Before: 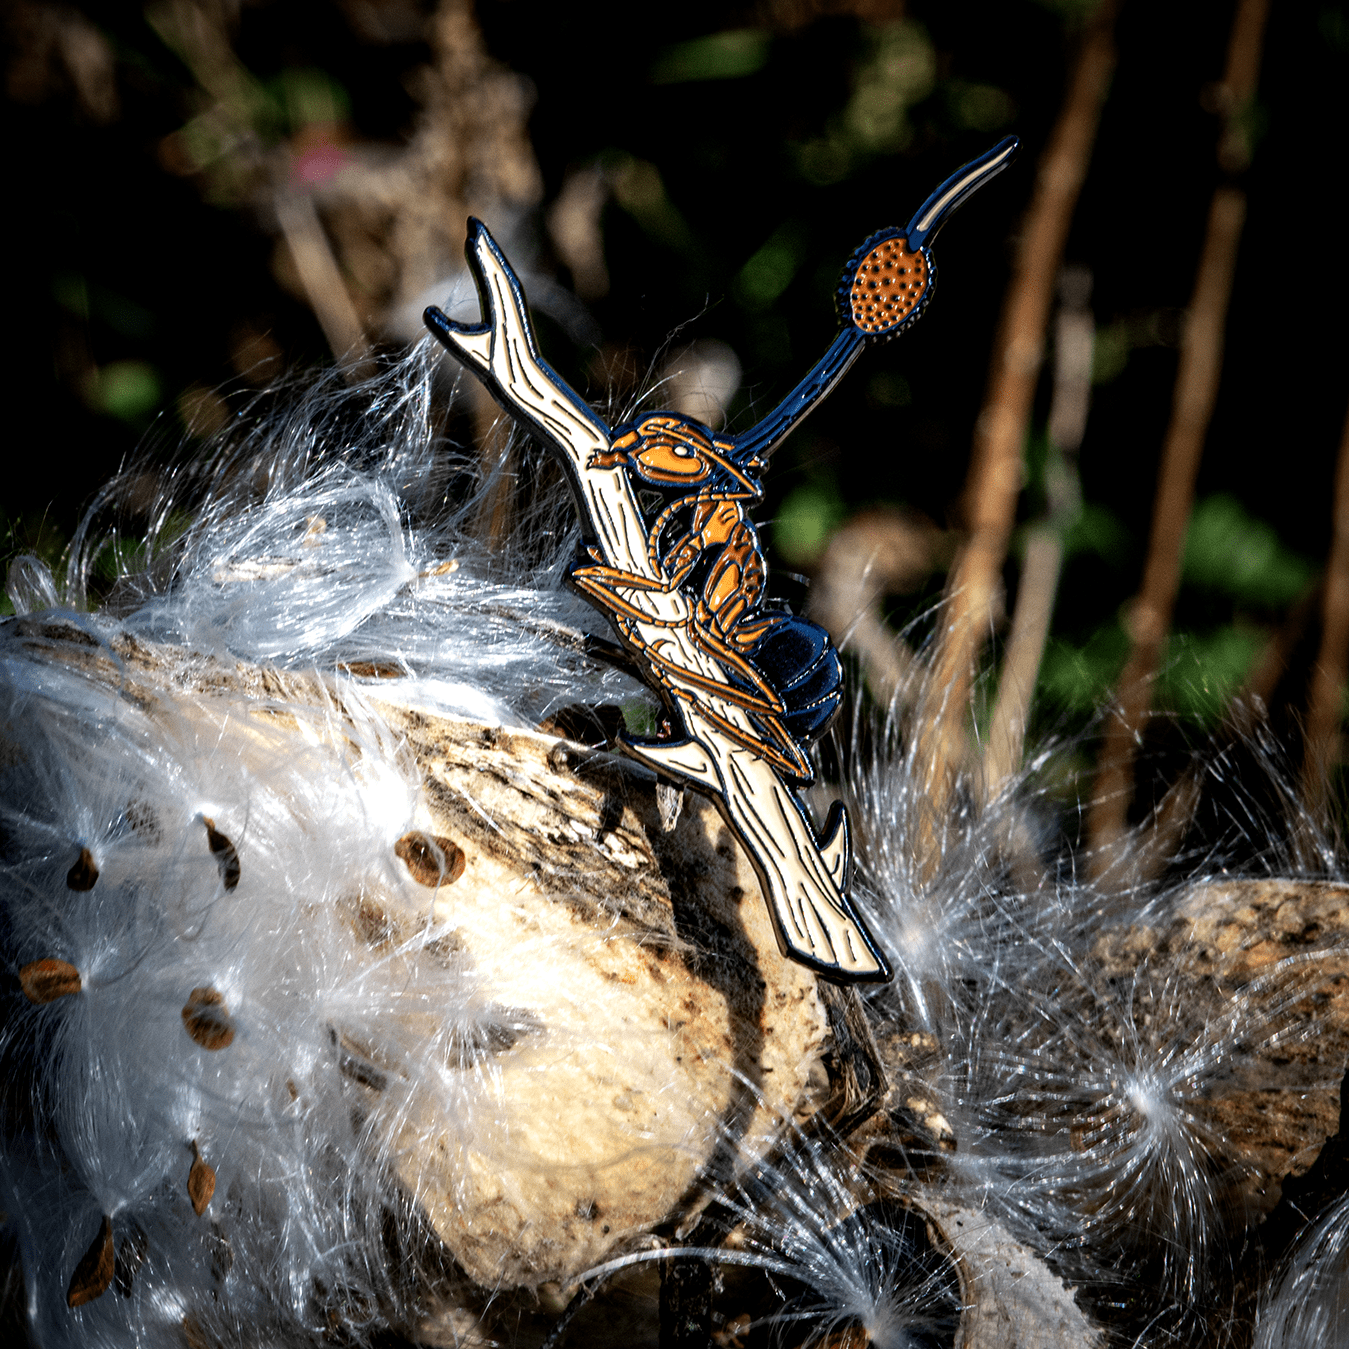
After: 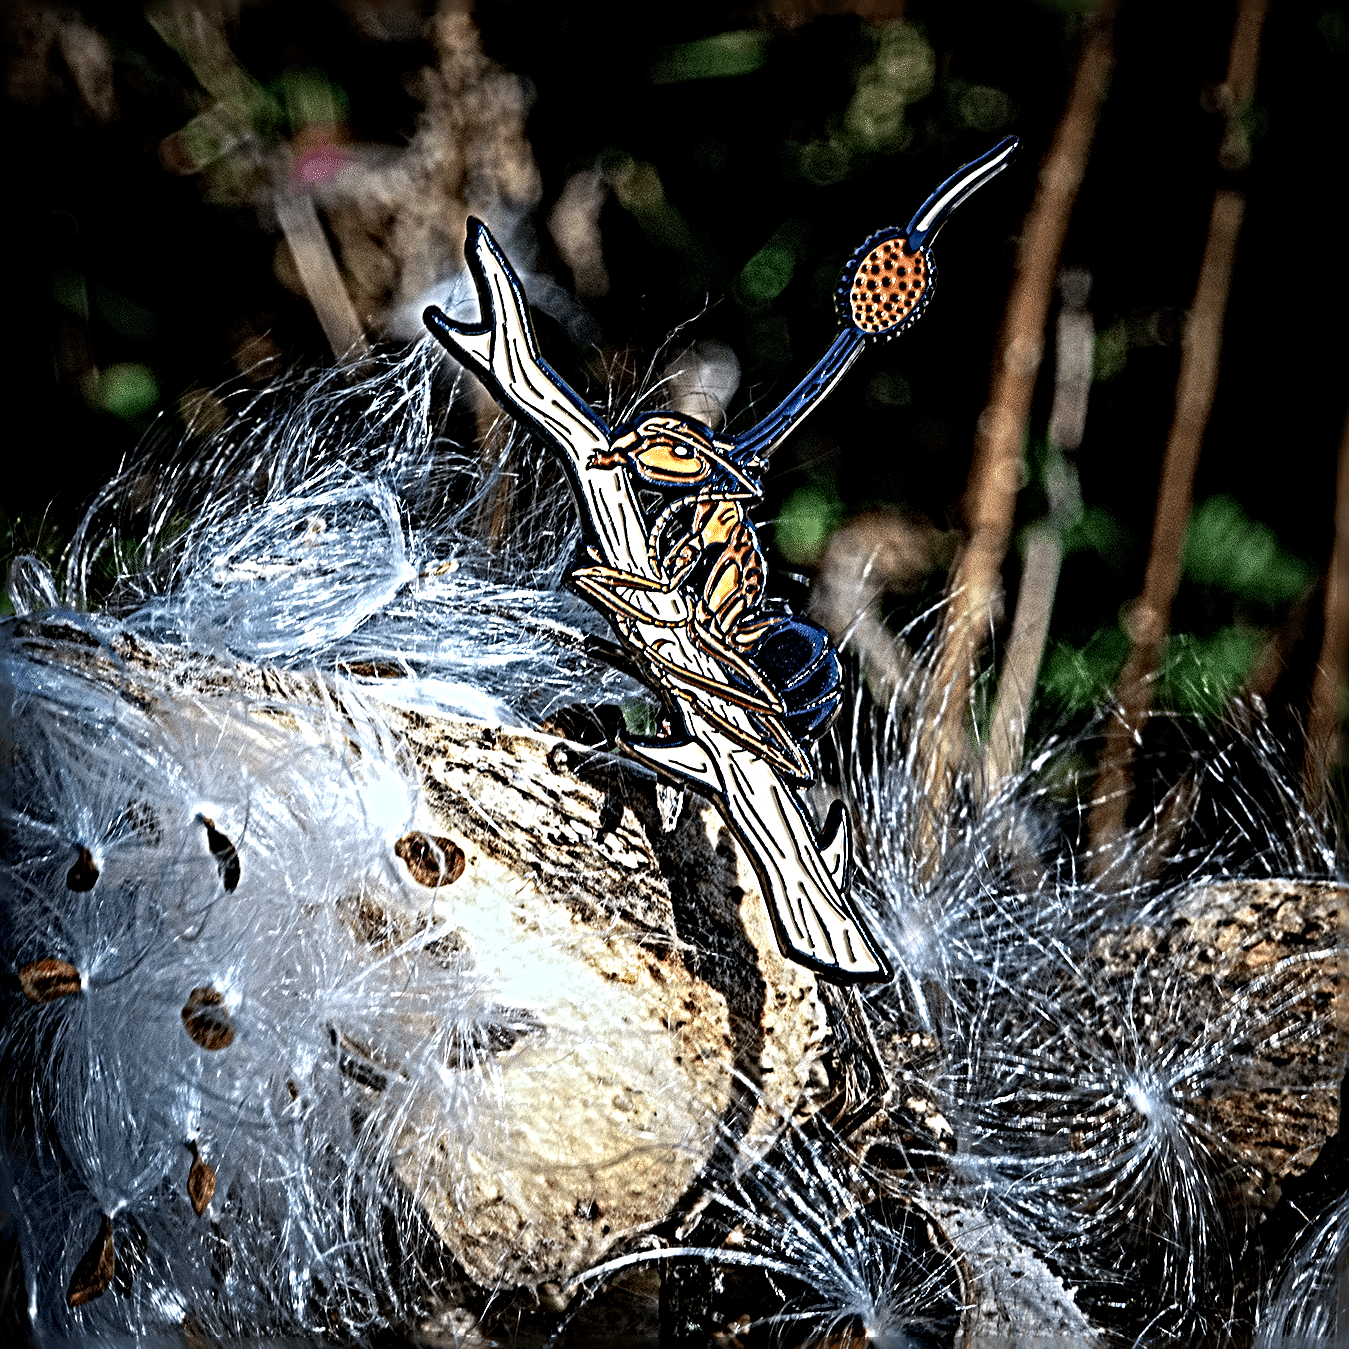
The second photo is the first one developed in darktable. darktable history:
sharpen: radius 6.3, amount 1.8, threshold 0
color calibration: illuminant custom, x 0.368, y 0.373, temperature 4330.32 K
